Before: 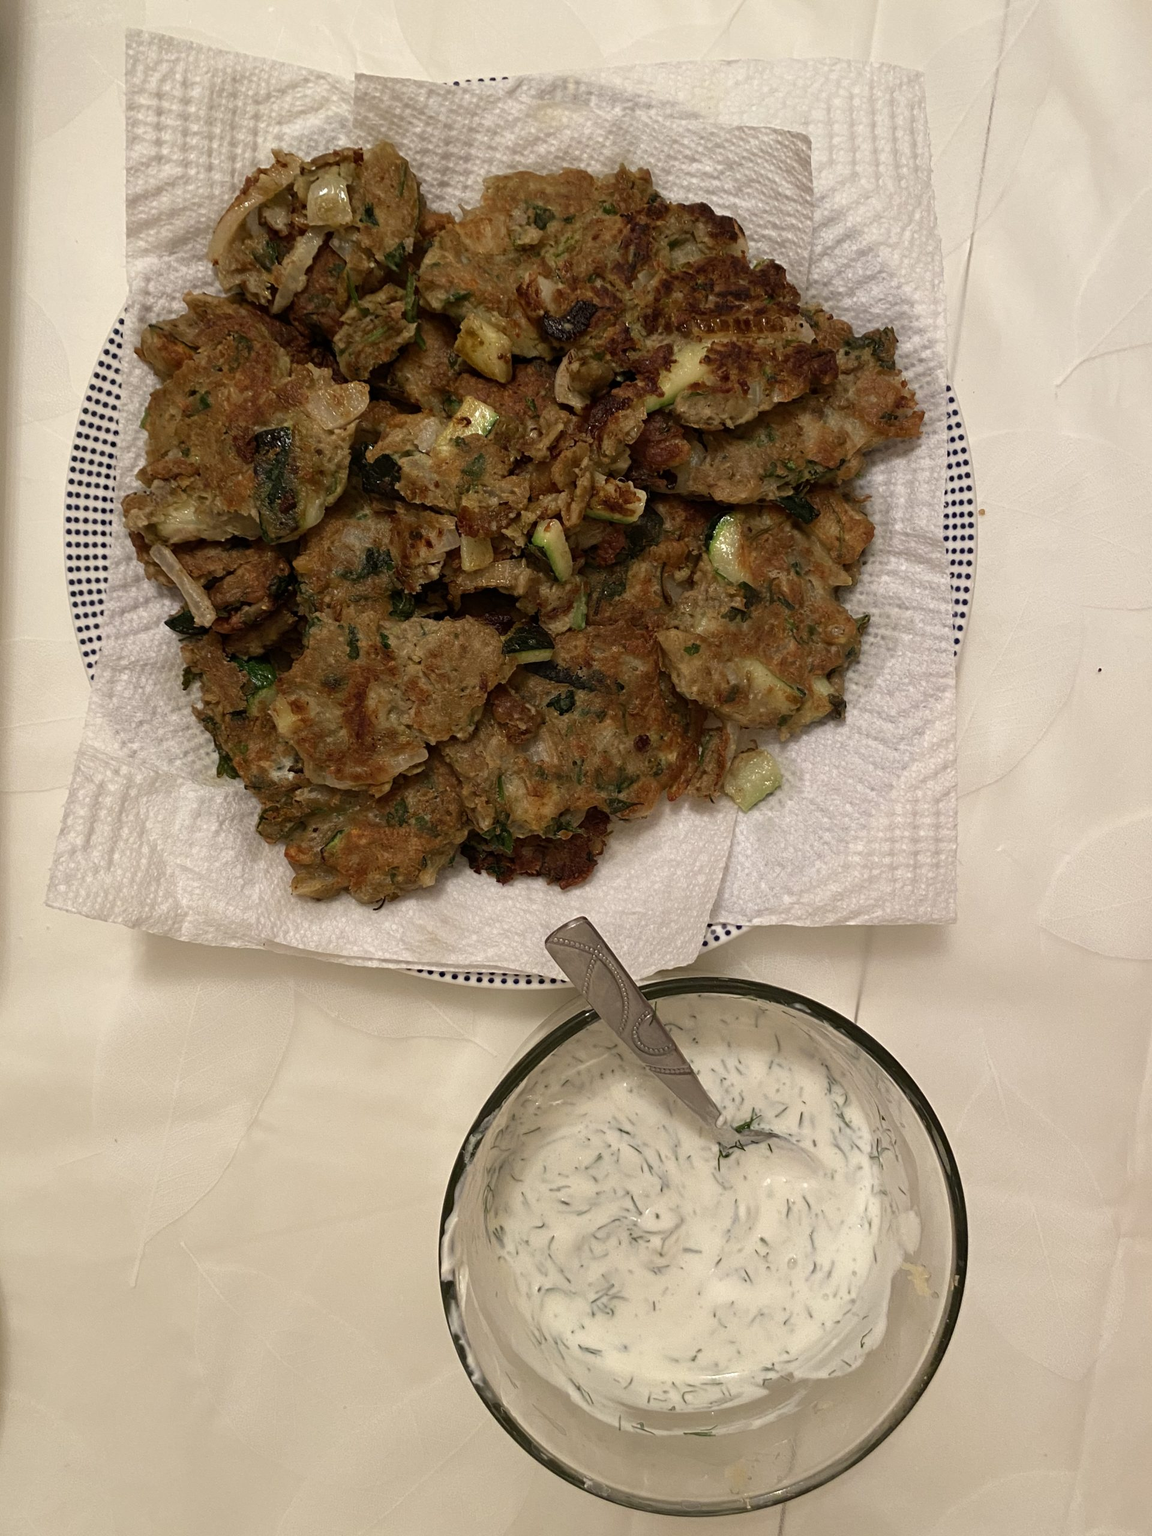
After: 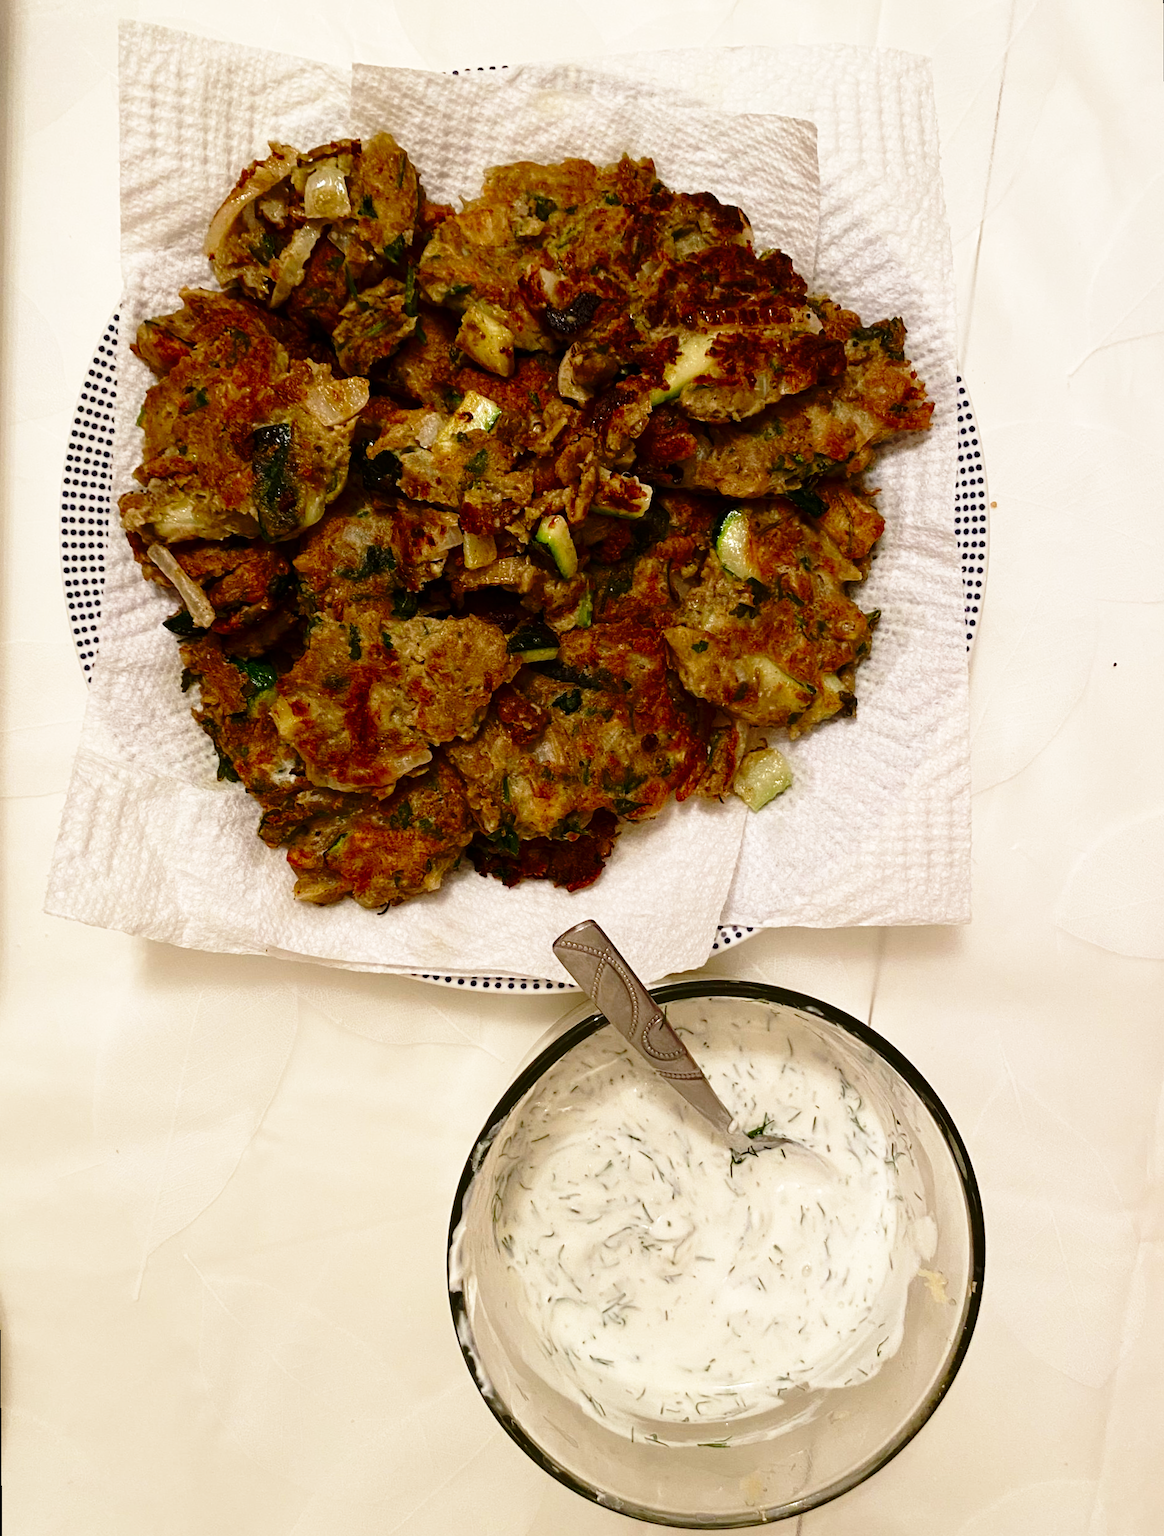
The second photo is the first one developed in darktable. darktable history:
contrast brightness saturation: contrast 0.07, brightness -0.13, saturation 0.06
base curve: curves: ch0 [(0, 0) (0.036, 0.037) (0.121, 0.228) (0.46, 0.76) (0.859, 0.983) (1, 1)], preserve colors none
rotate and perspective: rotation -0.45°, automatic cropping original format, crop left 0.008, crop right 0.992, crop top 0.012, crop bottom 0.988
